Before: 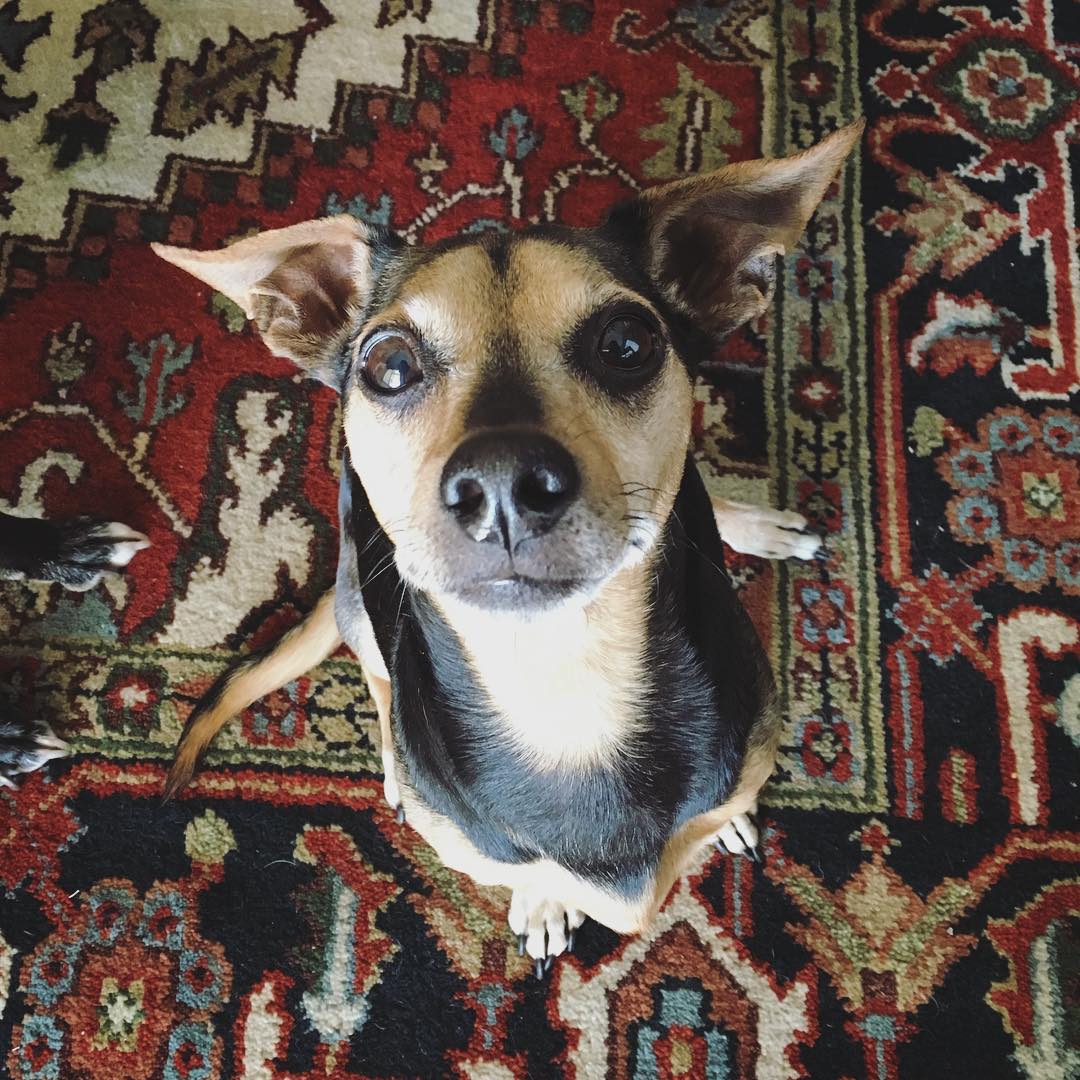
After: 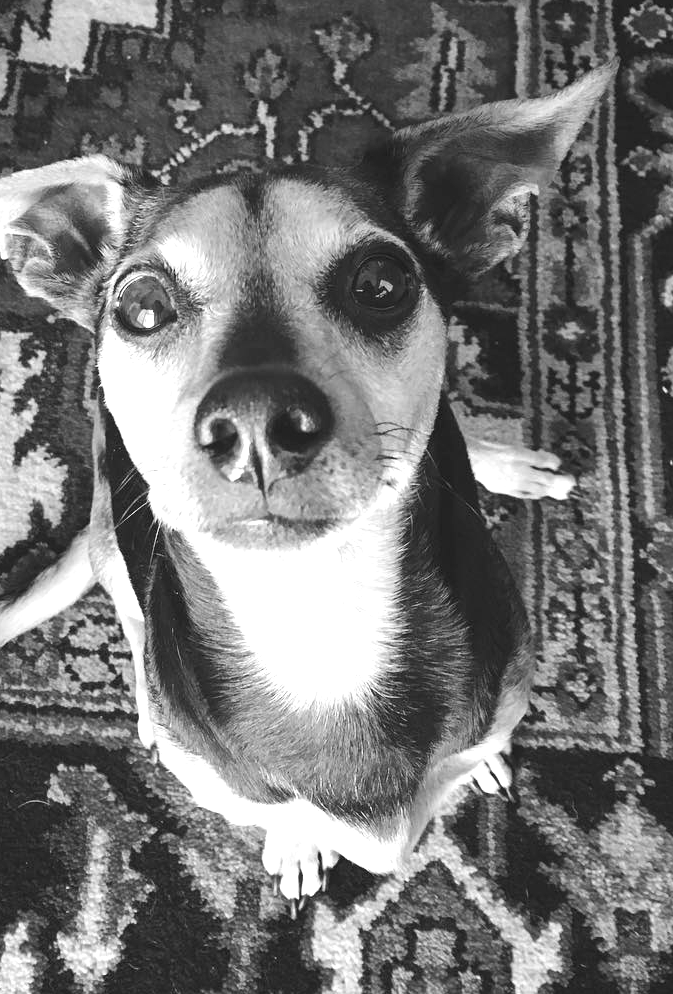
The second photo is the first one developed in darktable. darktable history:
monochrome: on, module defaults
white balance: red 0.926, green 1.003, blue 1.133
crop and rotate: left 22.918%, top 5.629%, right 14.711%, bottom 2.247%
exposure: black level correction 0, exposure 0.7 EV, compensate exposure bias true, compensate highlight preservation false
